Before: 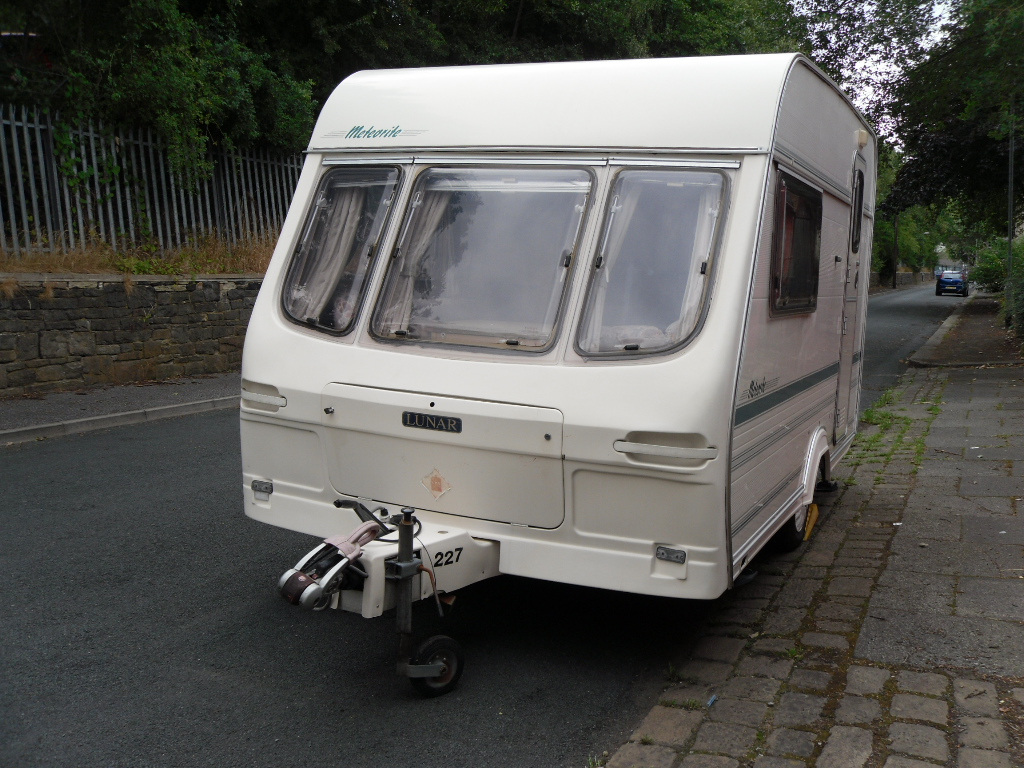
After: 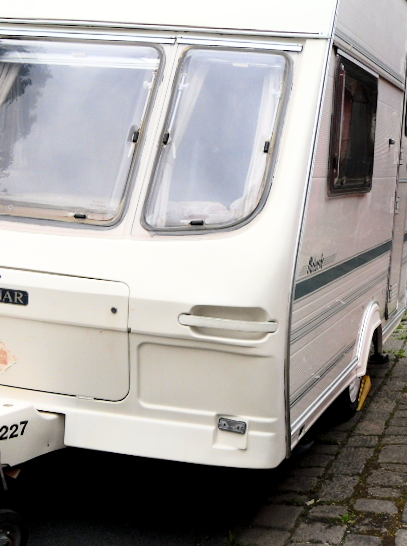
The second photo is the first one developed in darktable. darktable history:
crop: left 45.721%, top 13.393%, right 14.118%, bottom 10.01%
rotate and perspective: rotation 0.679°, lens shift (horizontal) 0.136, crop left 0.009, crop right 0.991, crop top 0.078, crop bottom 0.95
base curve: curves: ch0 [(0, 0) (0.028, 0.03) (0.121, 0.232) (0.46, 0.748) (0.859, 0.968) (1, 1)]
exposure: black level correction 0.003, exposure 0.383 EV, compensate highlight preservation false
